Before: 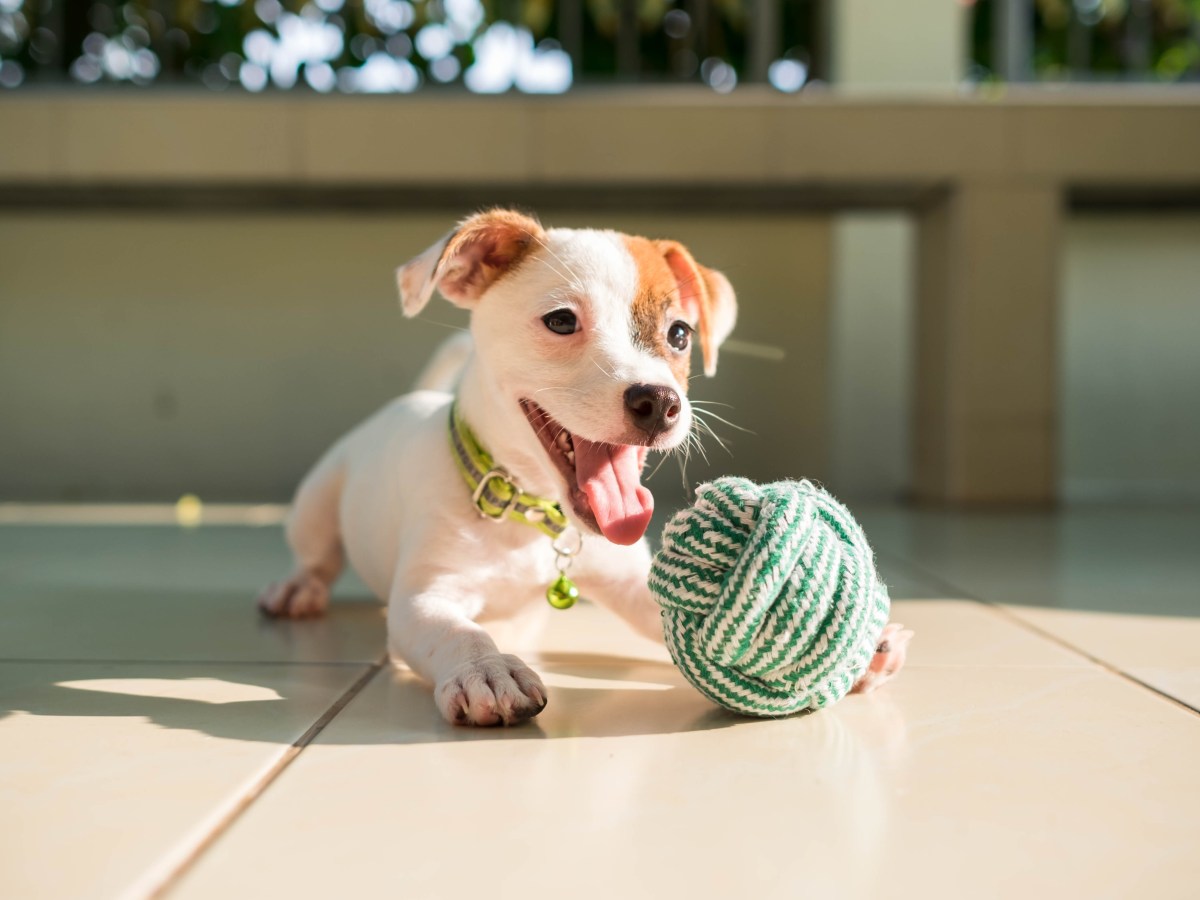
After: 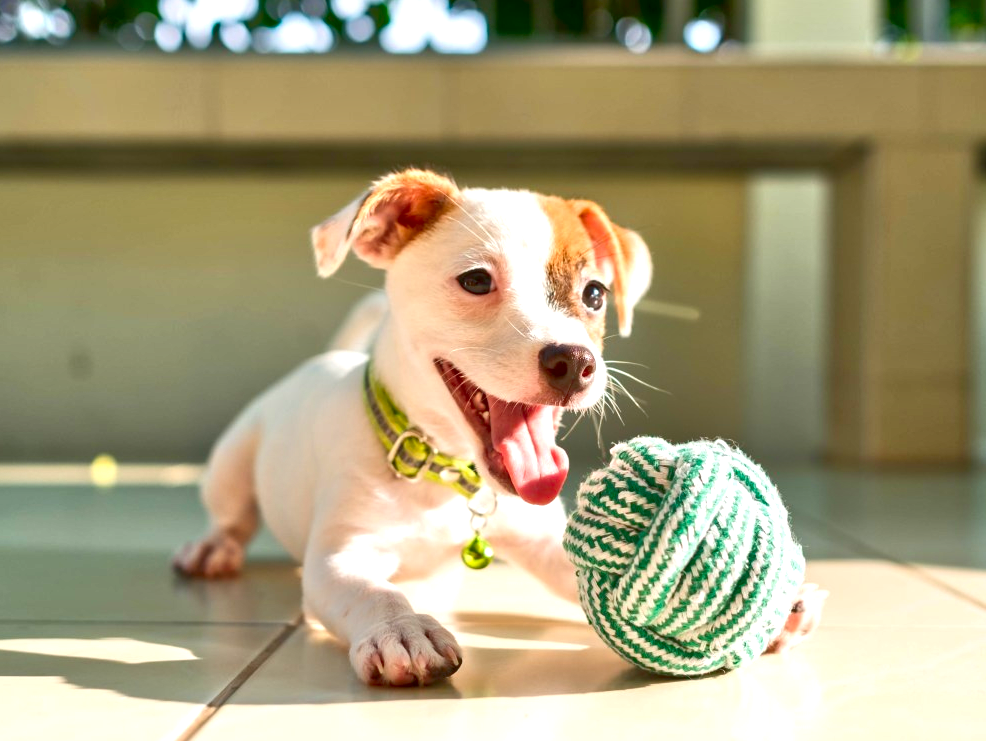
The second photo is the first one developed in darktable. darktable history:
tone equalizer: -8 EV 2 EV, -7 EV 1.98 EV, -6 EV 1.99 EV, -5 EV 1.98 EV, -4 EV 1.98 EV, -3 EV 1.48 EV, -2 EV 0.976 EV, -1 EV 0.506 EV
exposure: black level correction 0.001, exposure 0.499 EV, compensate highlight preservation false
local contrast: mode bilateral grid, contrast 99, coarseness 100, detail 91%, midtone range 0.2
crop and rotate: left 7.156%, top 4.47%, right 10.609%, bottom 13.126%
contrast brightness saturation: contrast 0.127, brightness -0.242, saturation 0.143
